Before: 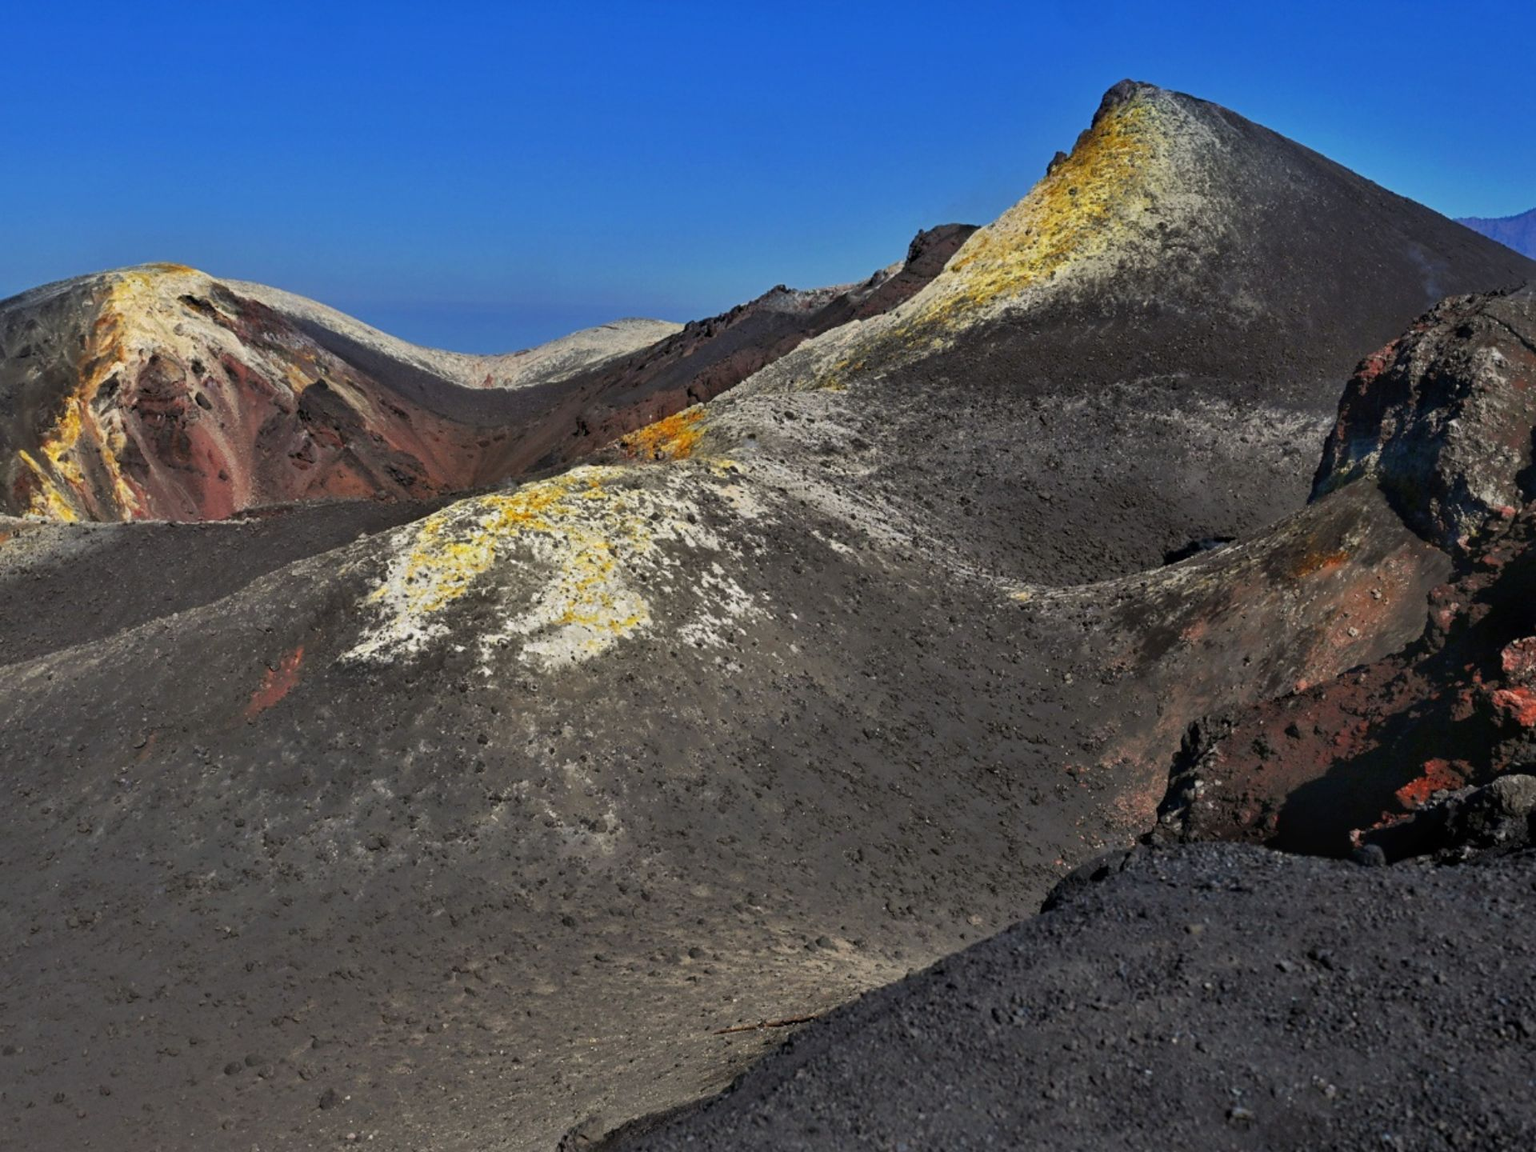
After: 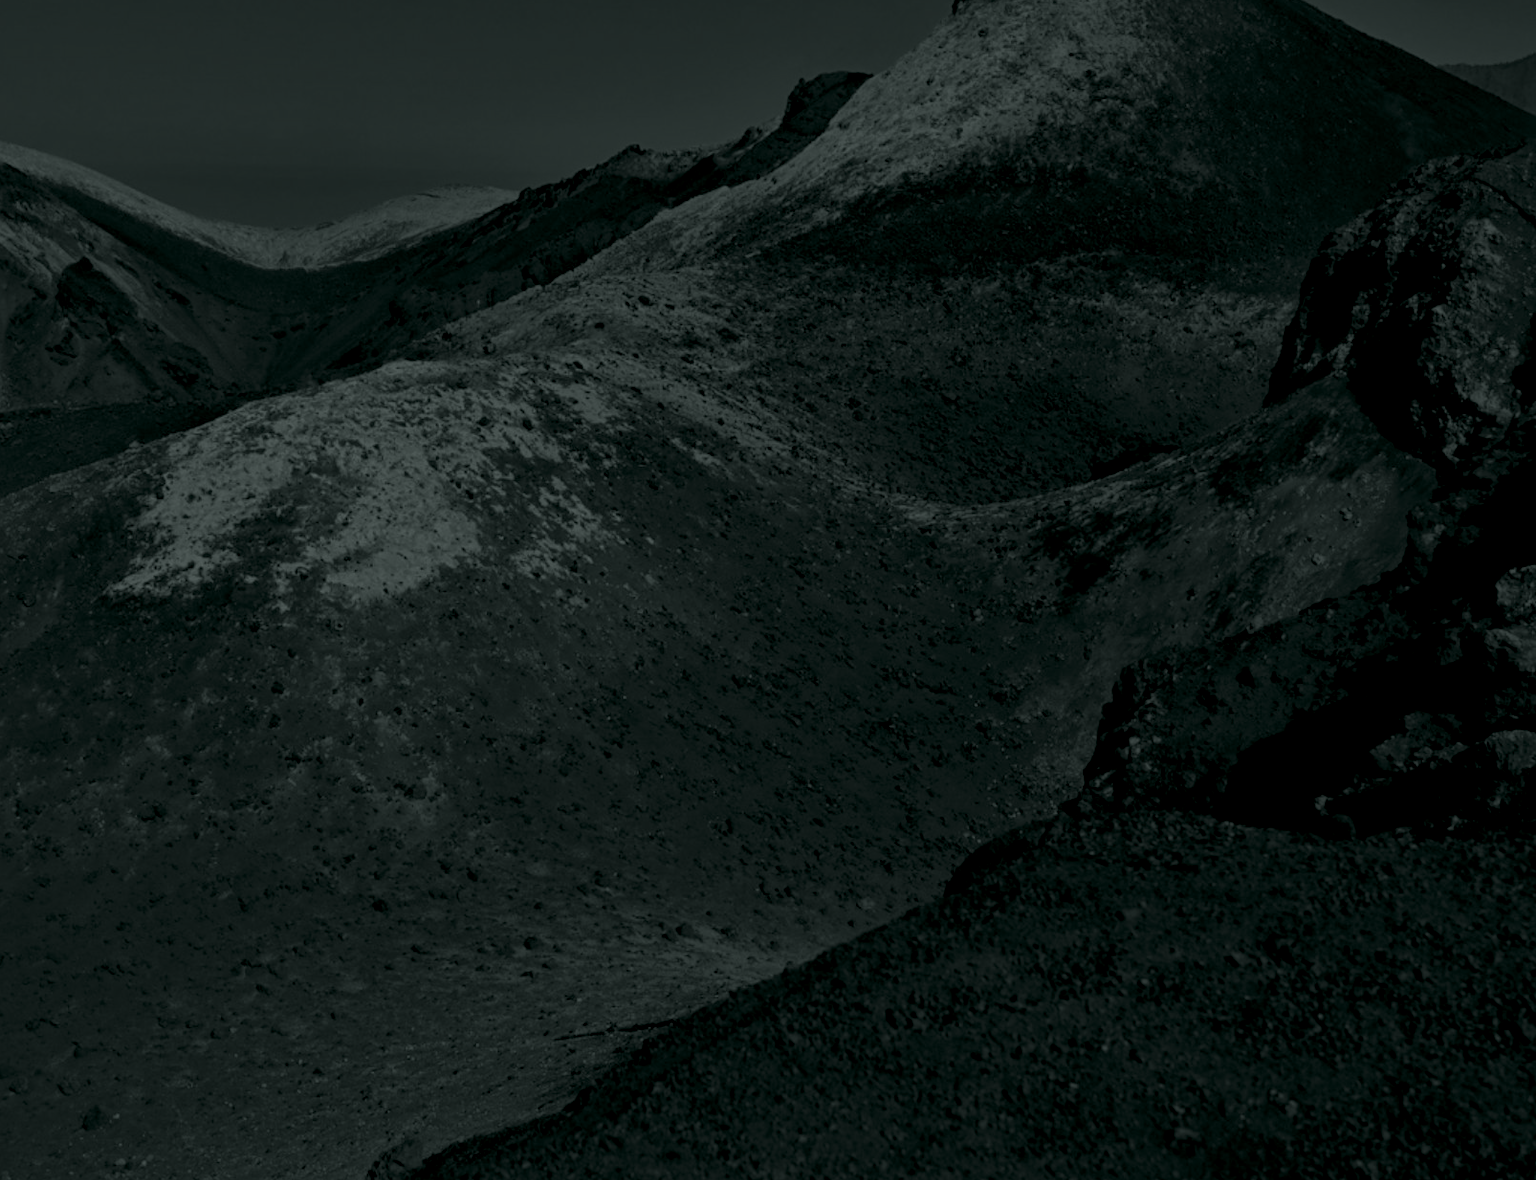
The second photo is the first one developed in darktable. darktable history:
white balance: red 1.188, blue 1.11
crop: left 16.315%, top 14.246%
color balance rgb: perceptual saturation grading › global saturation 25%, perceptual brilliance grading › mid-tones 10%, perceptual brilliance grading › shadows 15%, global vibrance 20%
colorize: hue 90°, saturation 19%, lightness 1.59%, version 1
